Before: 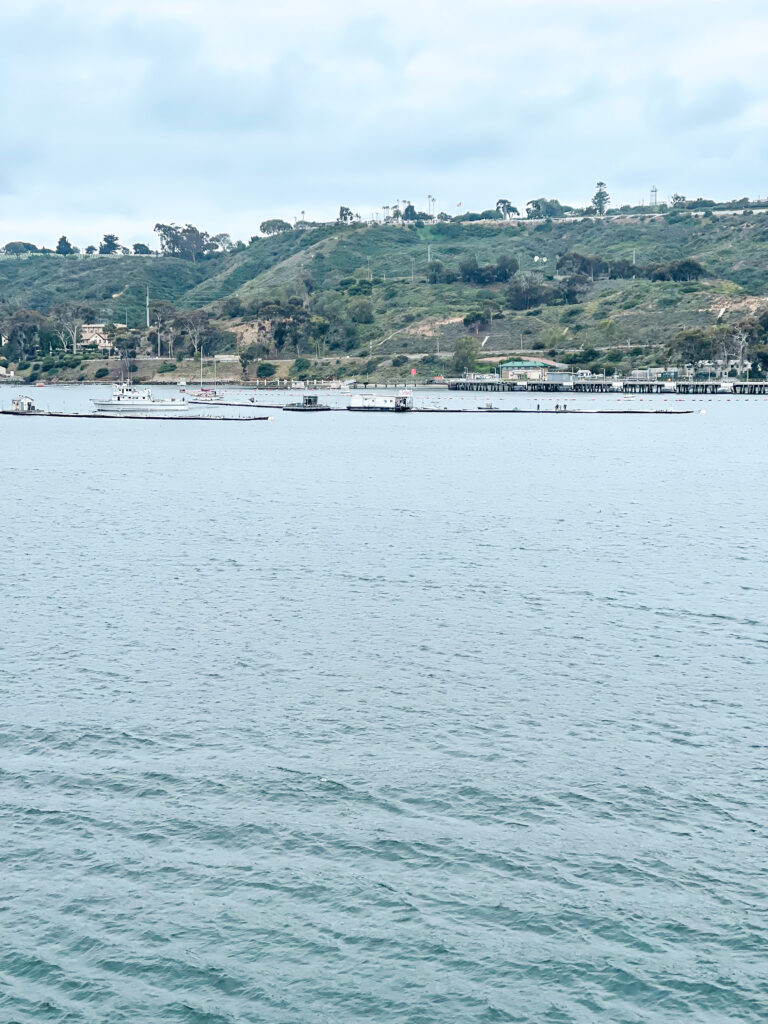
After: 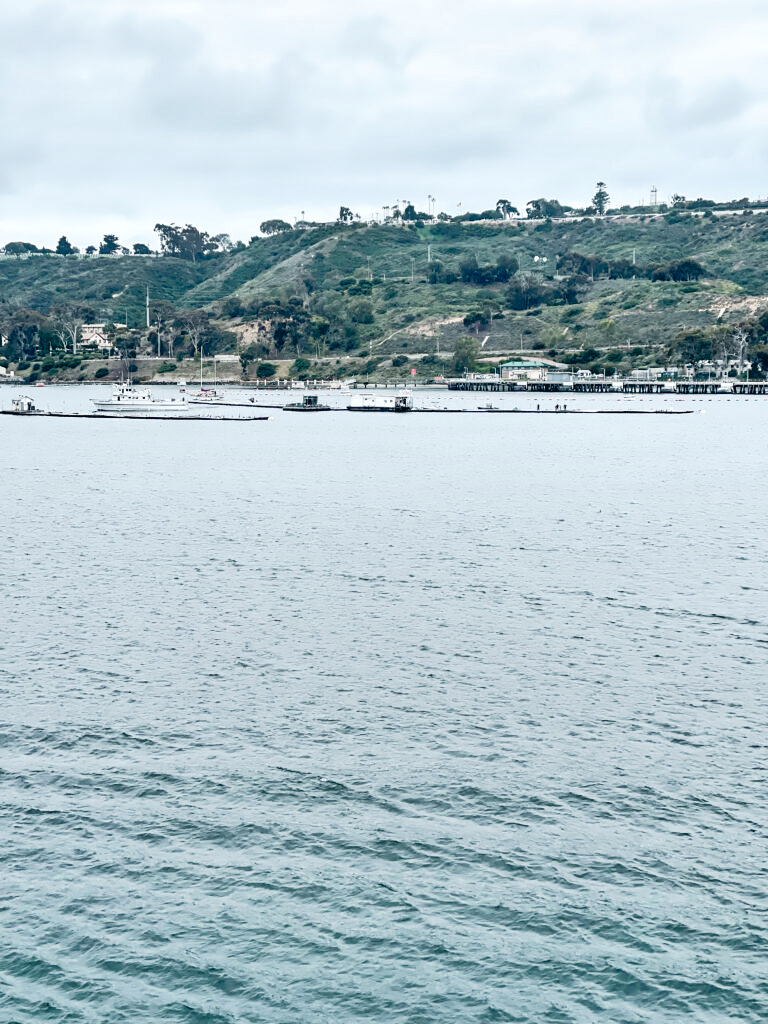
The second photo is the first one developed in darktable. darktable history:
color balance rgb: power › chroma 0.505%, power › hue 215.12°, perceptual saturation grading › global saturation 0.53%, perceptual brilliance grading › global brilliance 15.625%, perceptual brilliance grading › shadows -34.848%
shadows and highlights: shadows 25.59, highlights -47.92, highlights color adjustment 0.827%, soften with gaussian
tone curve: curves: ch0 [(0, 0.009) (0.105, 0.054) (0.195, 0.132) (0.289, 0.278) (0.384, 0.391) (0.513, 0.53) (0.66, 0.667) (0.895, 0.863) (1, 0.919)]; ch1 [(0, 0) (0.161, 0.092) (0.35, 0.33) (0.403, 0.395) (0.456, 0.469) (0.502, 0.499) (0.519, 0.514) (0.576, 0.584) (0.642, 0.658) (0.701, 0.742) (1, 0.942)]; ch2 [(0, 0) (0.371, 0.362) (0.437, 0.437) (0.501, 0.5) (0.53, 0.528) (0.569, 0.564) (0.619, 0.58) (0.883, 0.752) (1, 0.929)], preserve colors none
